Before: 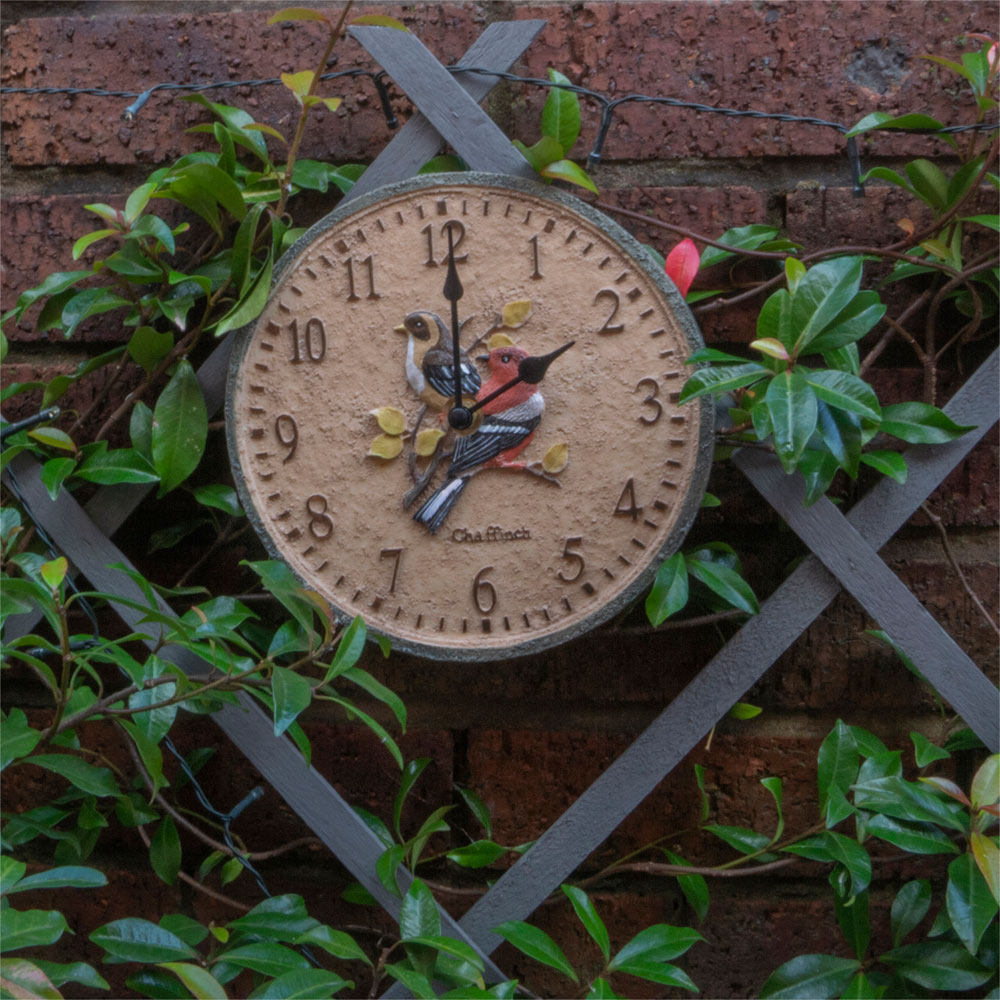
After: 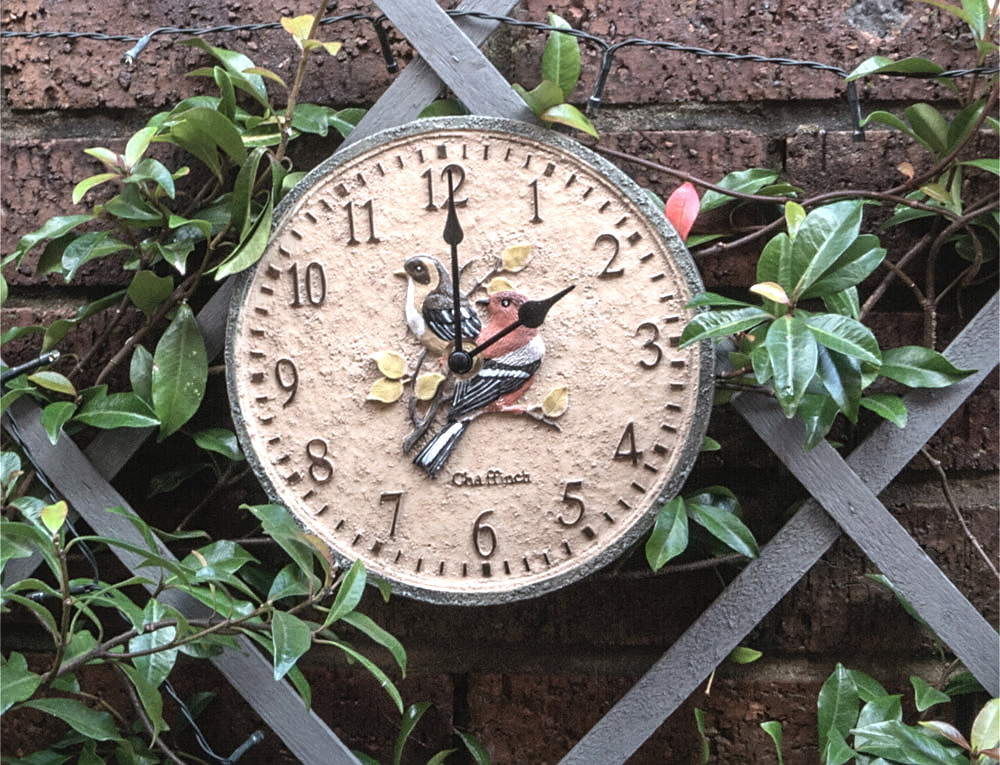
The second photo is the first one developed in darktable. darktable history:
tone equalizer: -8 EV -0.72 EV, -7 EV -0.738 EV, -6 EV -0.583 EV, -5 EV -0.361 EV, -3 EV 0.372 EV, -2 EV 0.6 EV, -1 EV 0.678 EV, +0 EV 0.722 EV, edges refinement/feathering 500, mask exposure compensation -1.57 EV, preserve details no
exposure: exposure 1 EV, compensate exposure bias true, compensate highlight preservation false
crop: top 5.662%, bottom 17.765%
contrast brightness saturation: contrast -0.063, saturation -0.419
sharpen: on, module defaults
